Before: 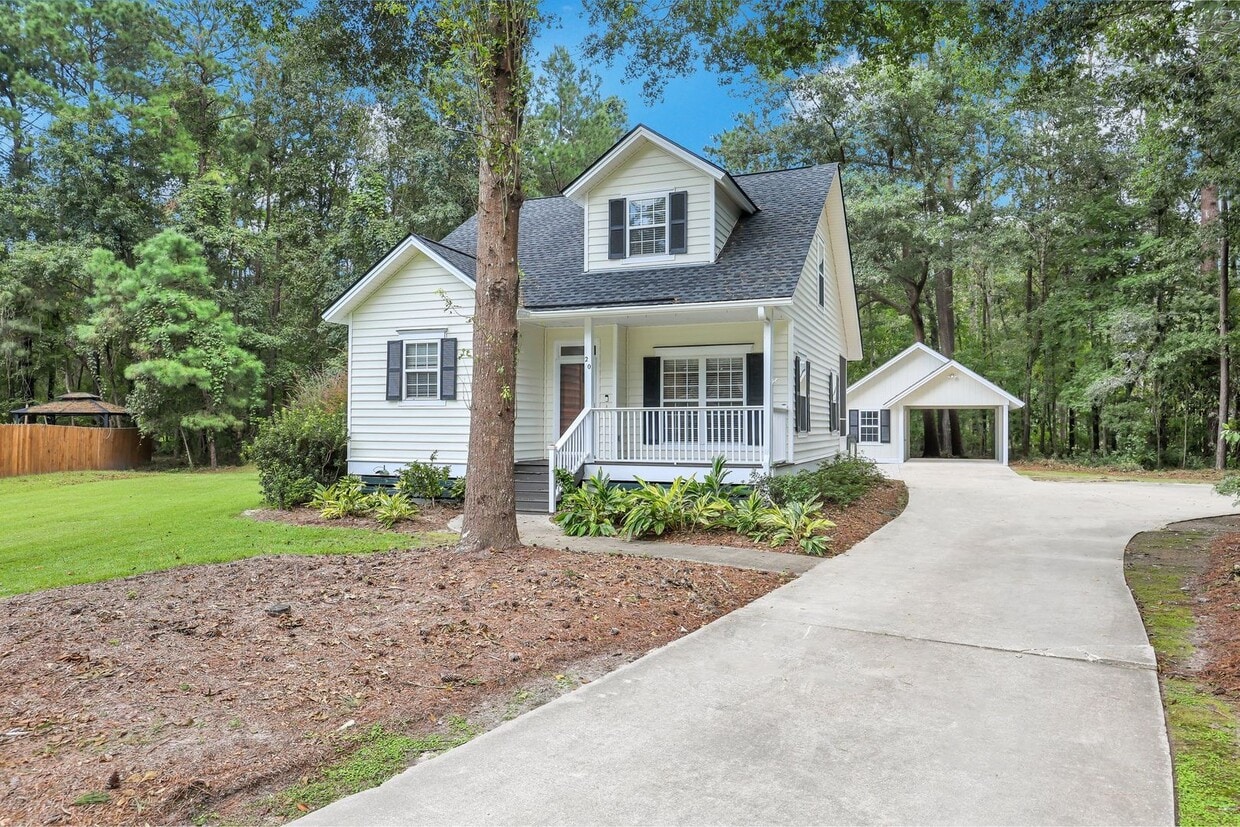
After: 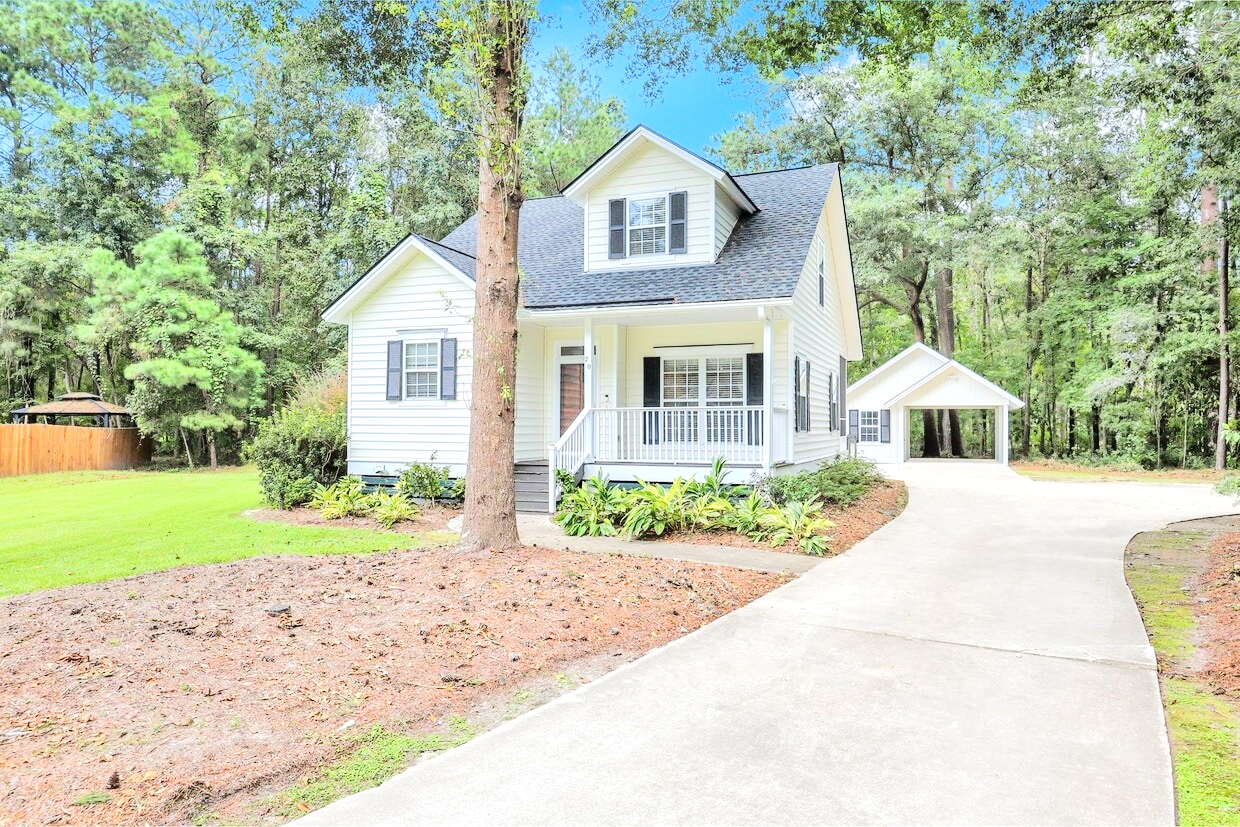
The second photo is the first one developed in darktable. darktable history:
tone equalizer: -7 EV 0.142 EV, -6 EV 0.566 EV, -5 EV 1.15 EV, -4 EV 1.3 EV, -3 EV 1.13 EV, -2 EV 0.6 EV, -1 EV 0.158 EV, edges refinement/feathering 500, mask exposure compensation -1.57 EV, preserve details no
exposure: black level correction 0, exposure 0.302 EV, compensate highlight preservation false
base curve: curves: ch0 [(0, 0) (0.472, 0.508) (1, 1)], preserve colors none
